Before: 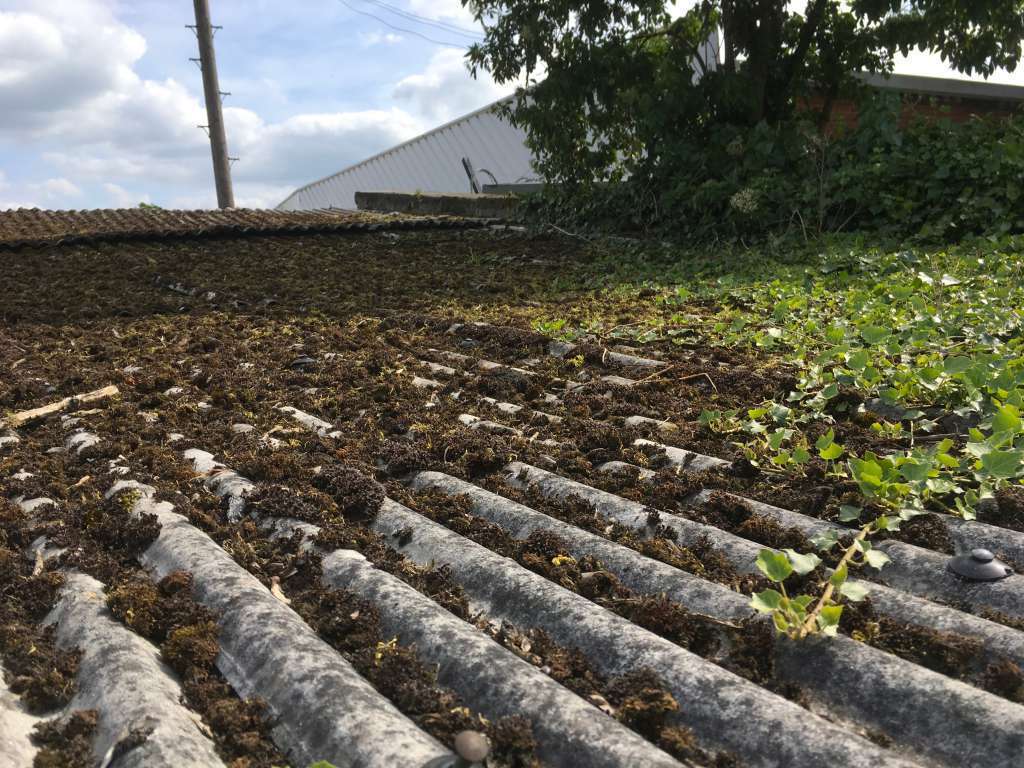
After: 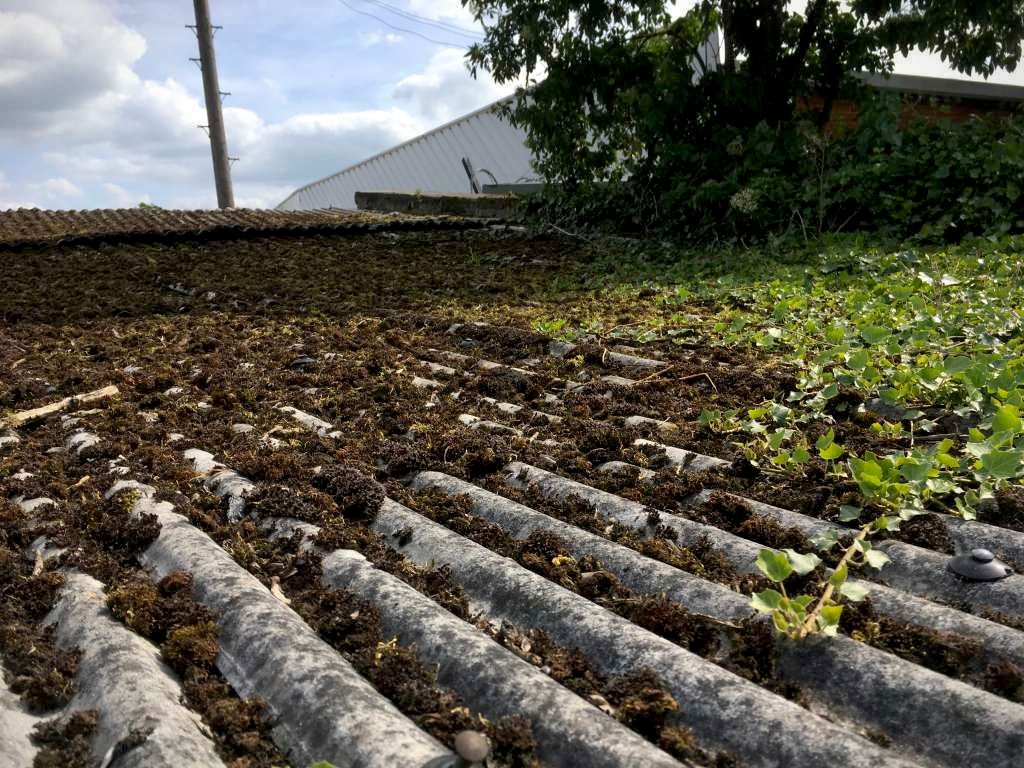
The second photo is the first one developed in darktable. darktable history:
vignetting: fall-off start 100%, fall-off radius 64.94%, automatic ratio true, unbound false
exposure: black level correction 0.01, exposure 0.011 EV, compensate highlight preservation false
